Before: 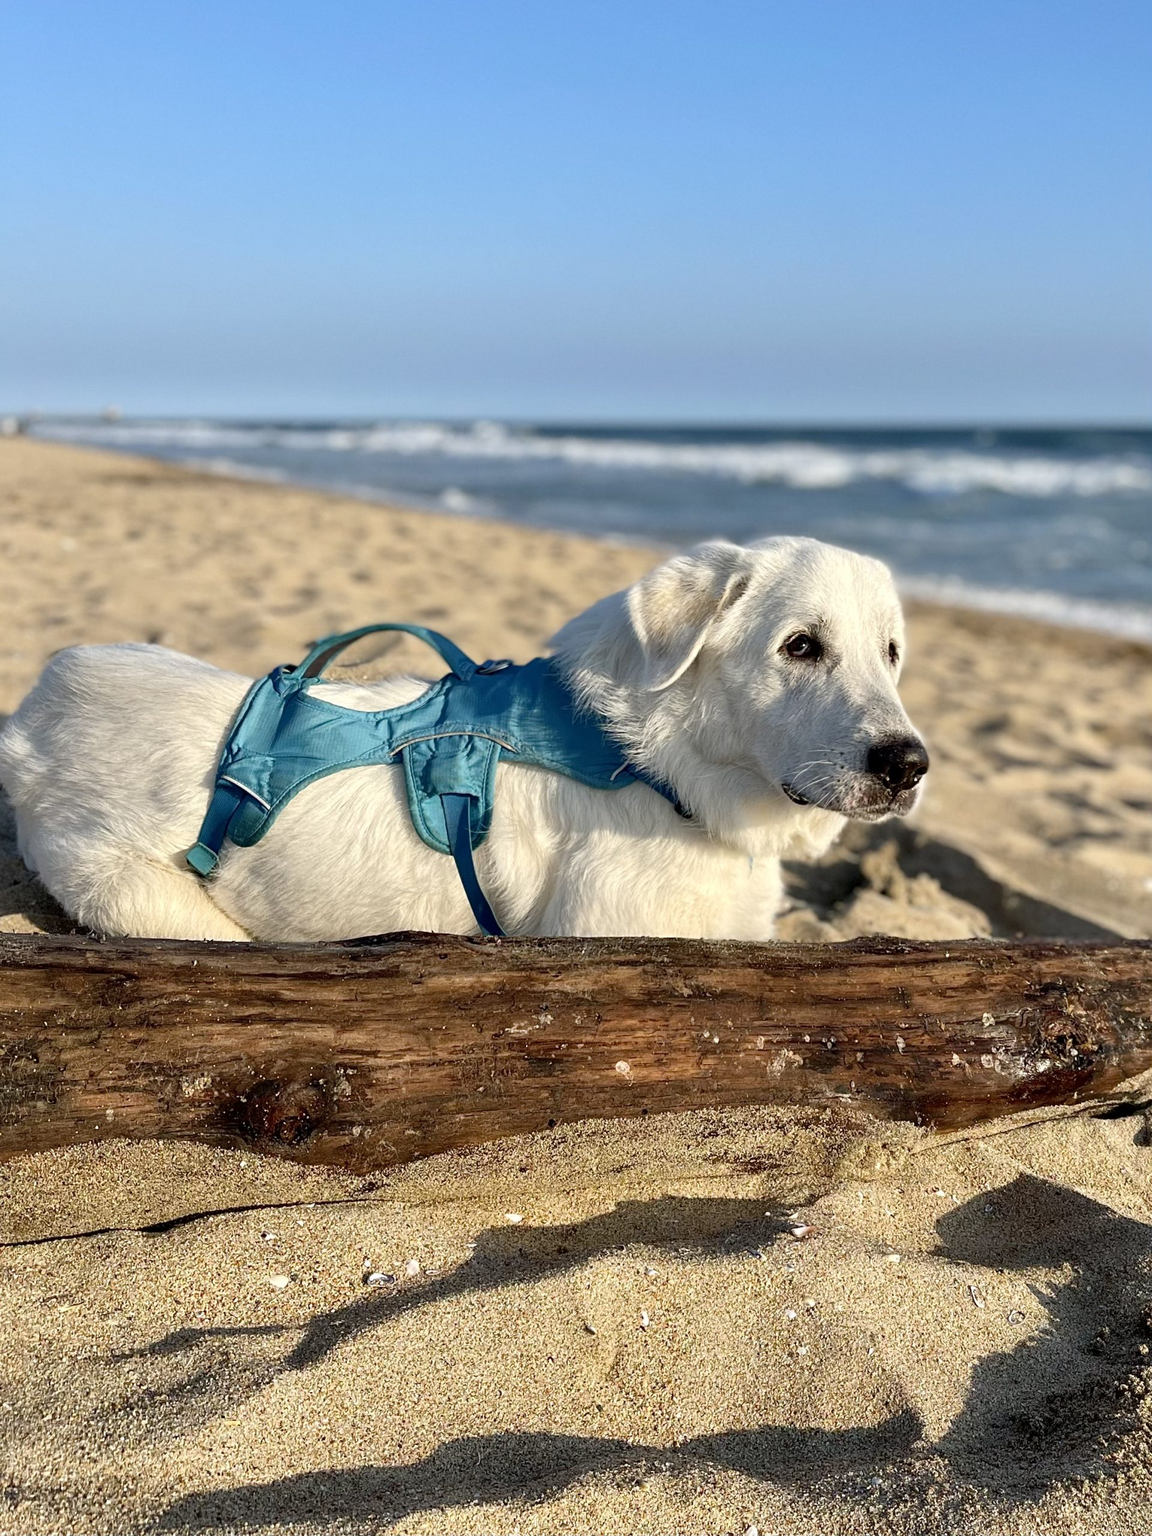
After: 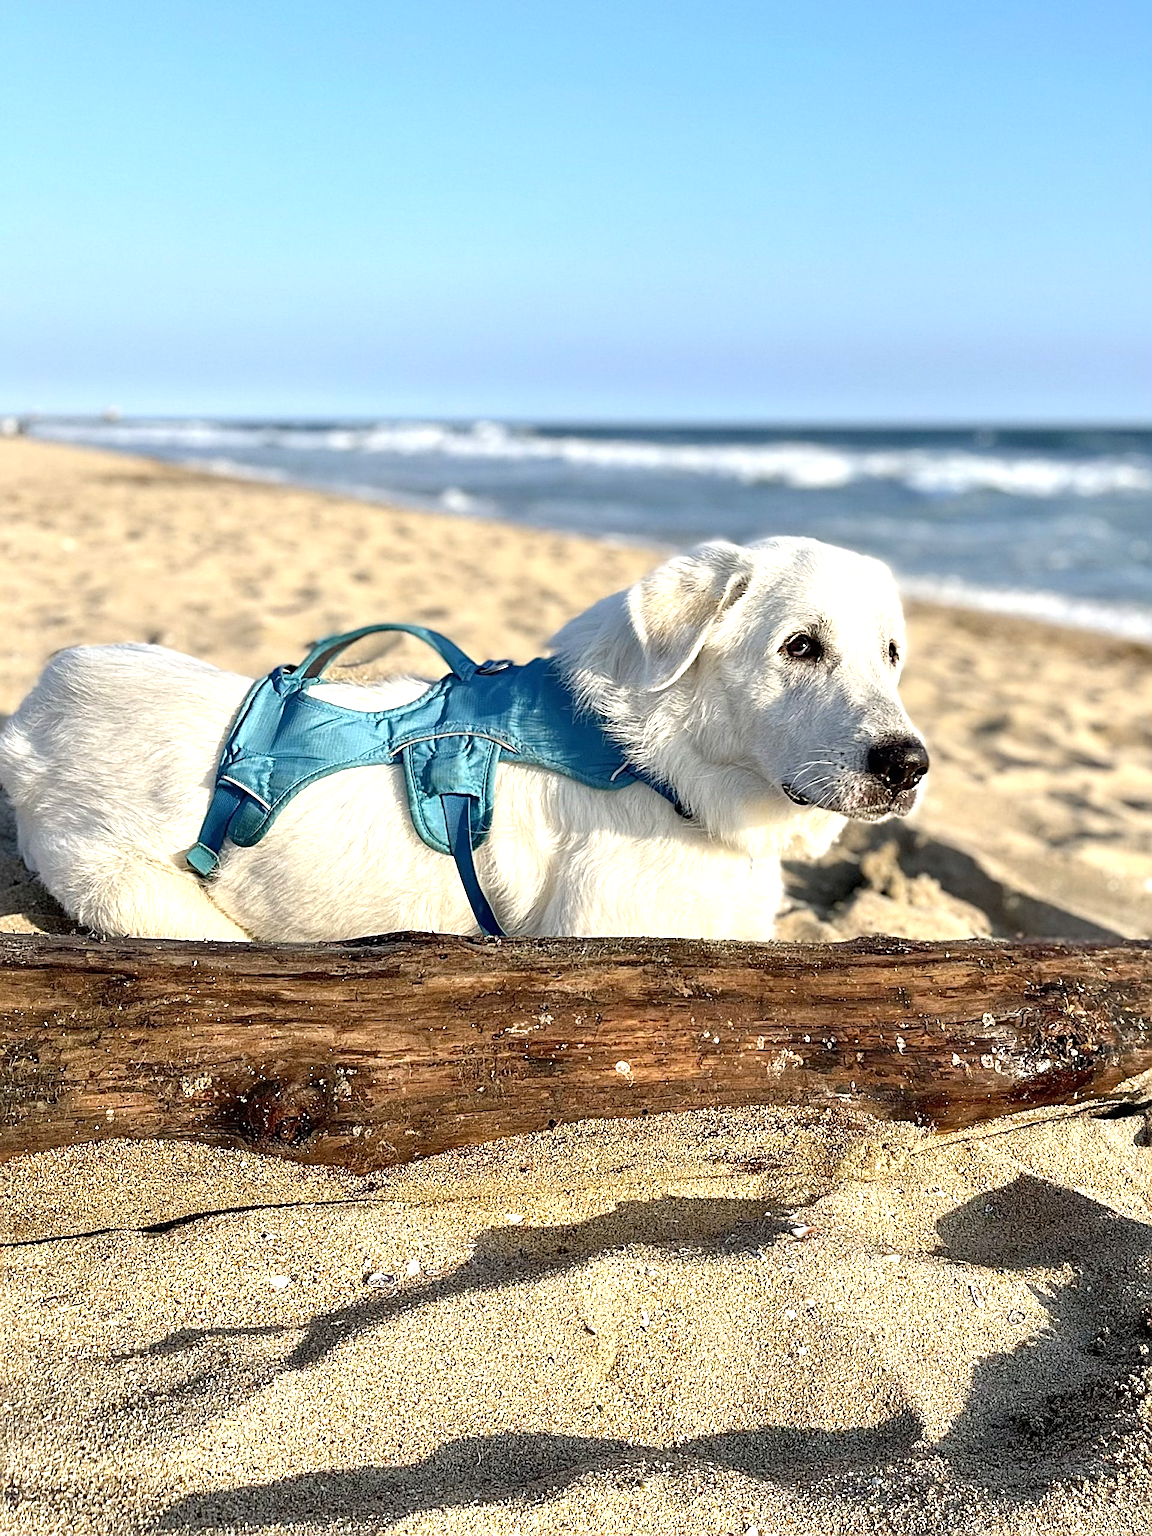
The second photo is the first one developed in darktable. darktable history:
exposure: black level correction 0, exposure 0.7 EV, compensate highlight preservation false
sharpen: radius 2.767
